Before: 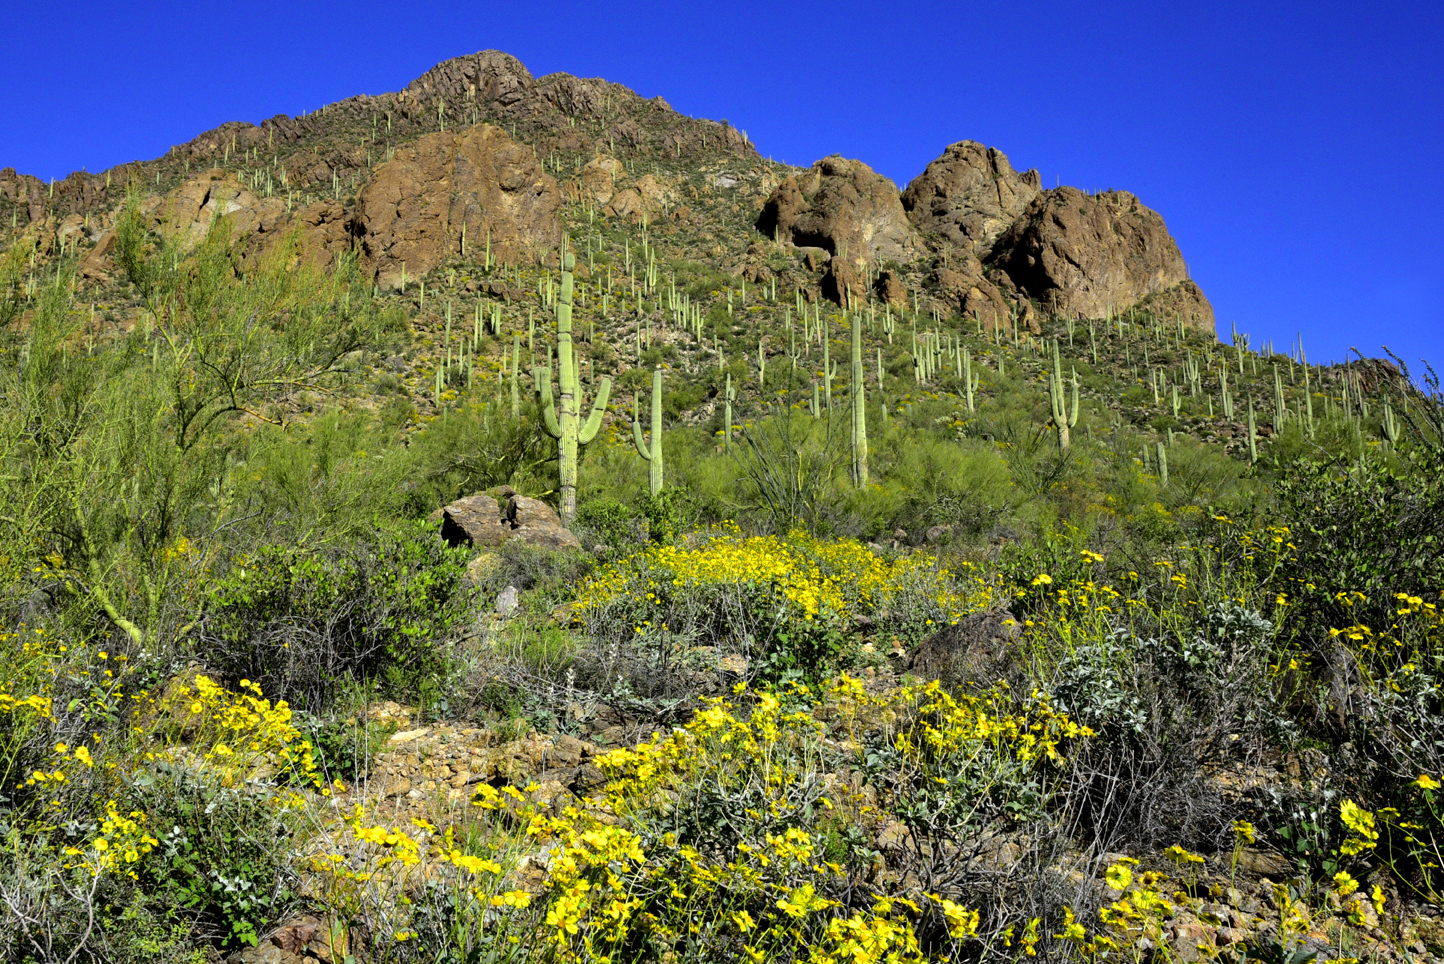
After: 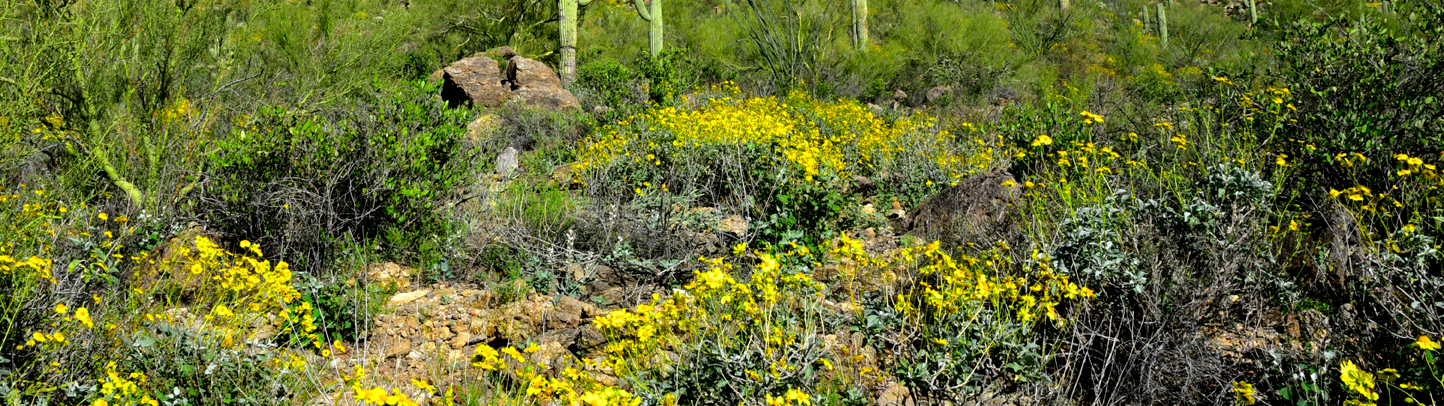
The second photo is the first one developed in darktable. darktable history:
crop: top 45.564%, bottom 12.219%
